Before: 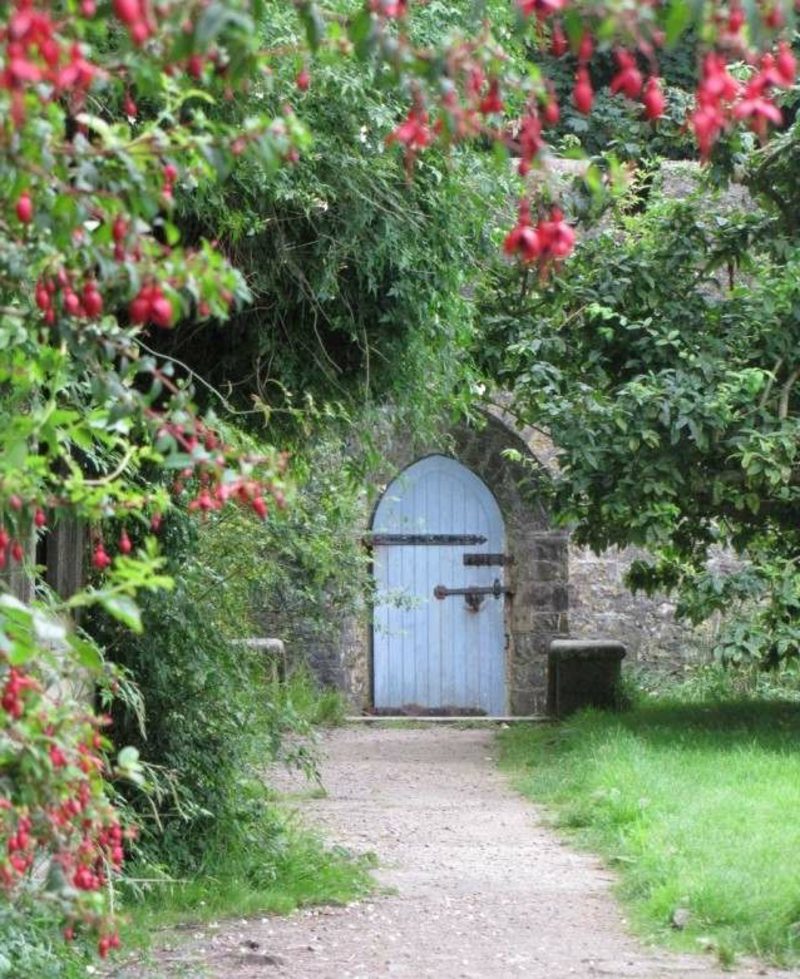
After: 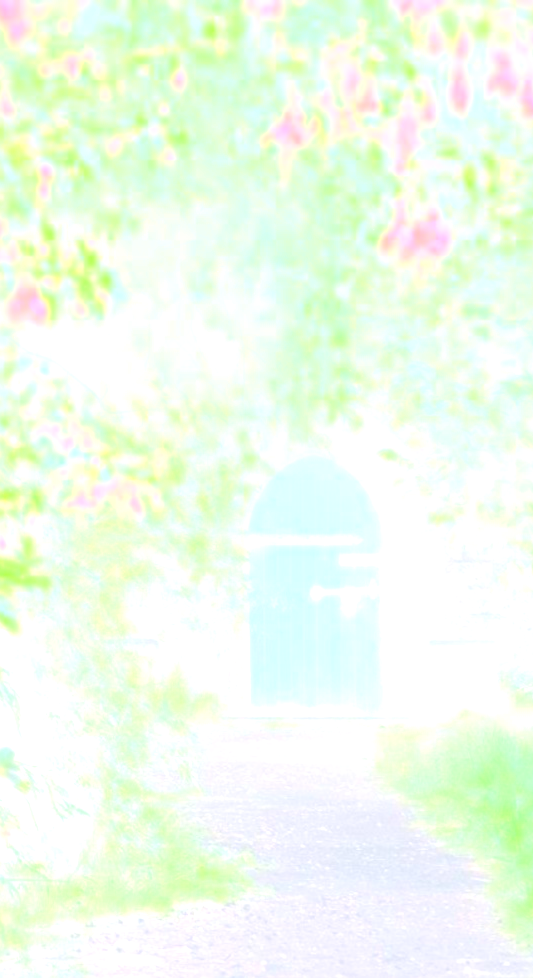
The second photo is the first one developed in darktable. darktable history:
bloom: size 70%, threshold 25%, strength 70%
exposure: exposure 1 EV, compensate highlight preservation false
crop and rotate: left 15.546%, right 17.787%
white balance: red 0.967, blue 1.049
soften: size 10%, saturation 50%, brightness 0.2 EV, mix 10%
